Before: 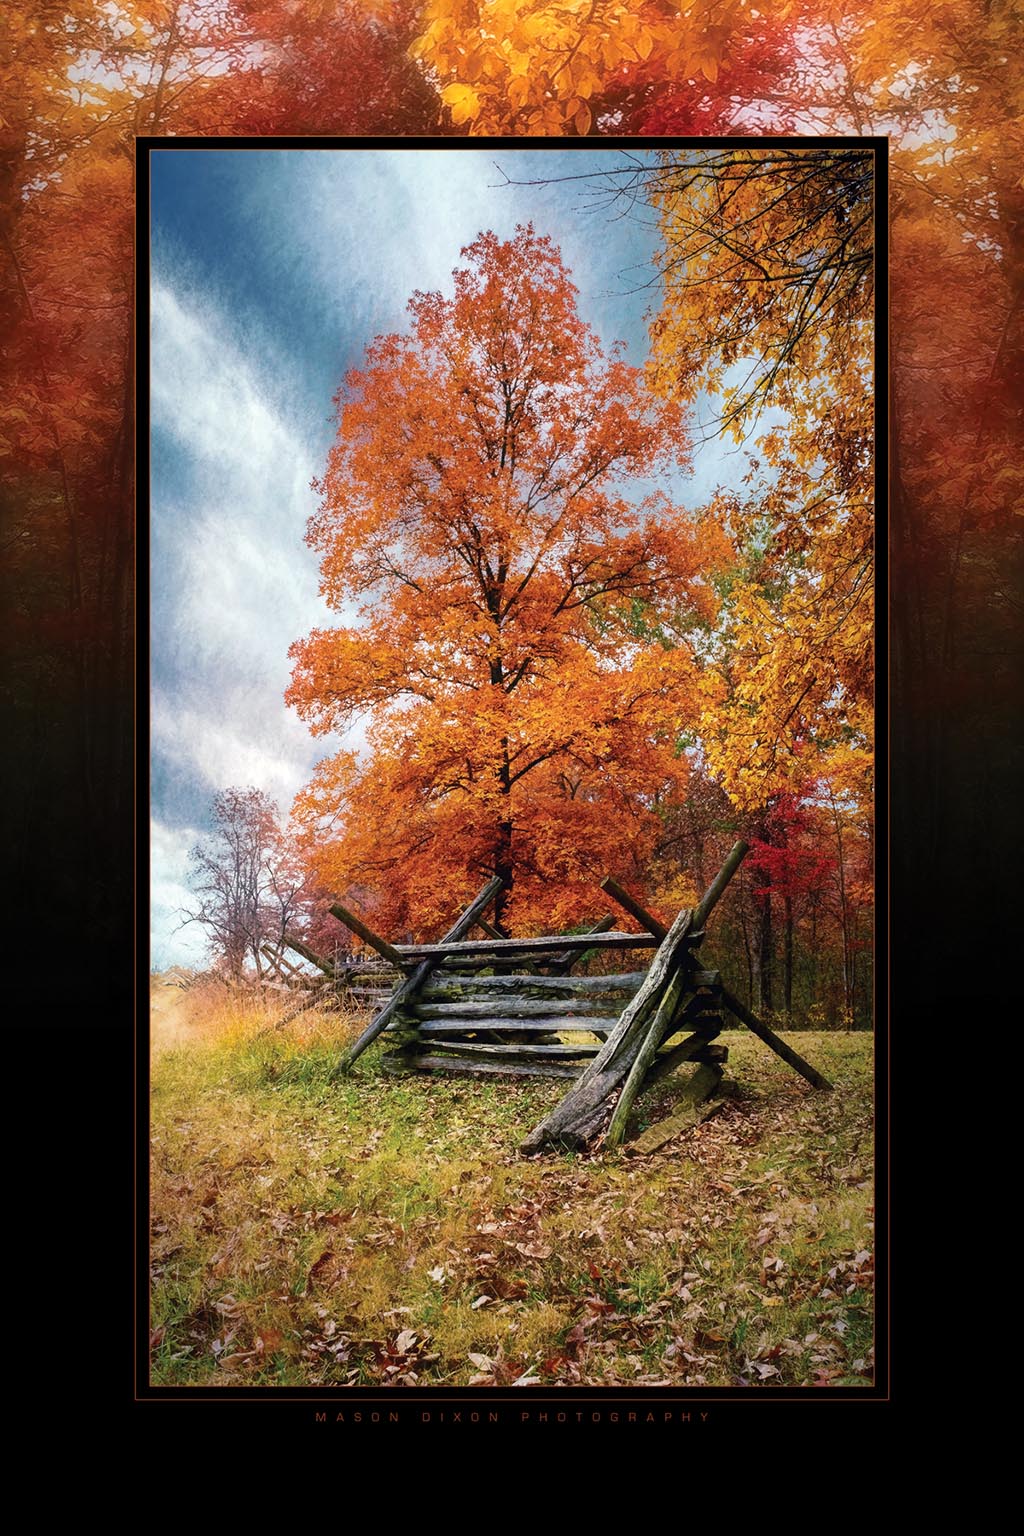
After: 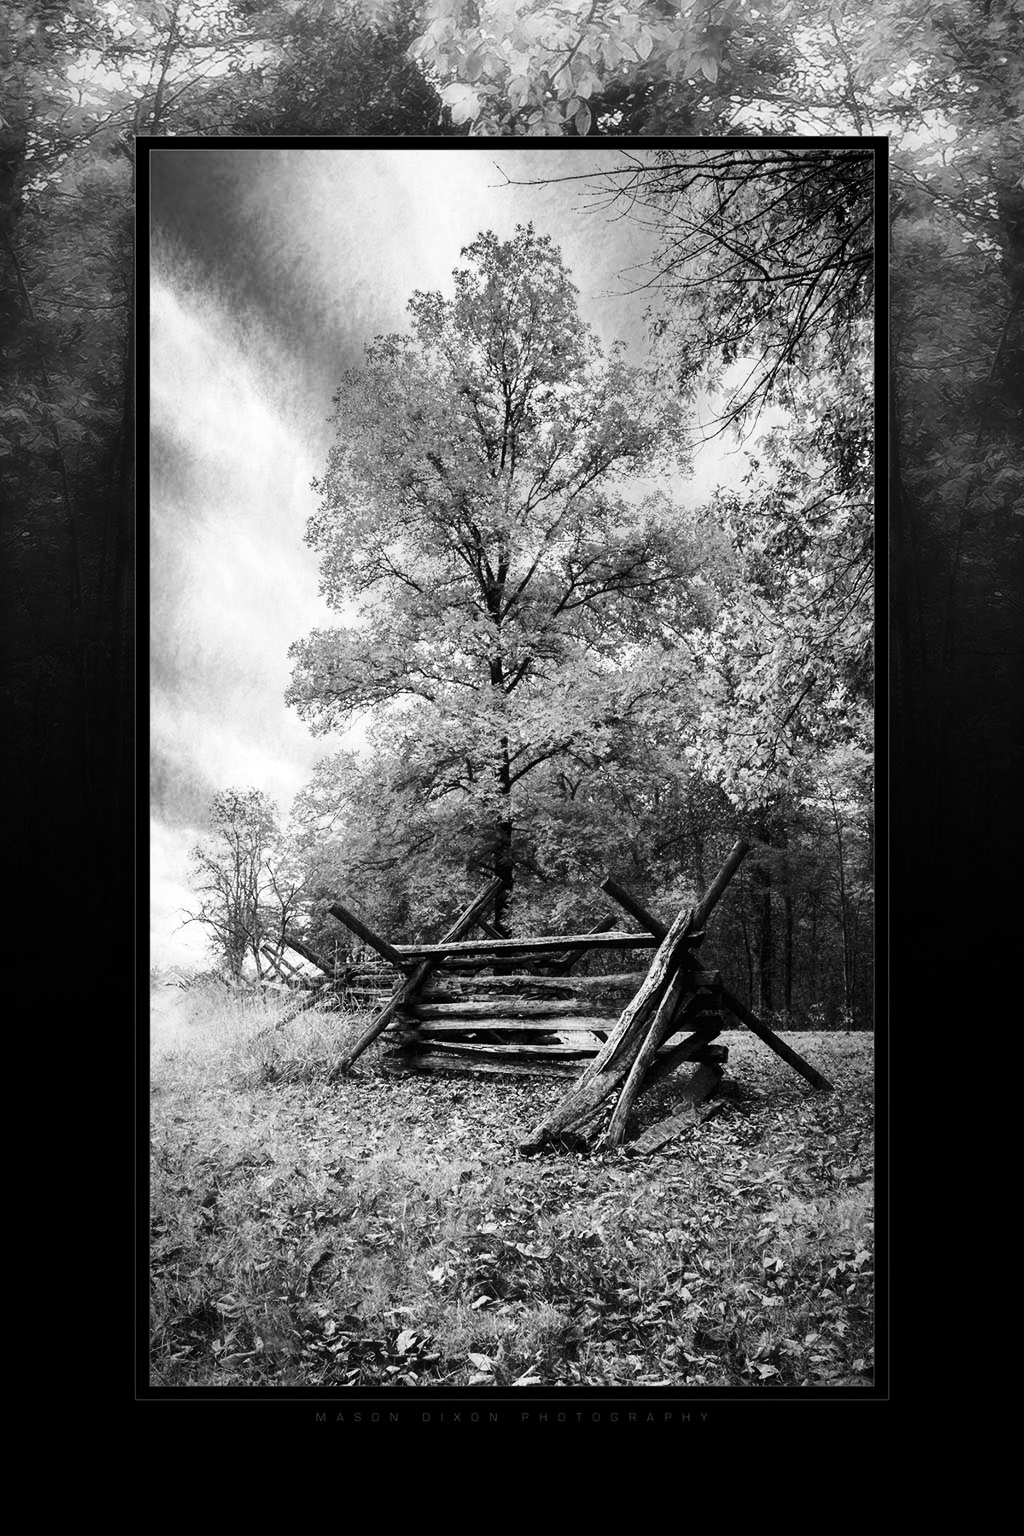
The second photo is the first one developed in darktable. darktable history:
white balance: red 1.05, blue 1.072
monochrome: on, module defaults
contrast brightness saturation: contrast 0.28
